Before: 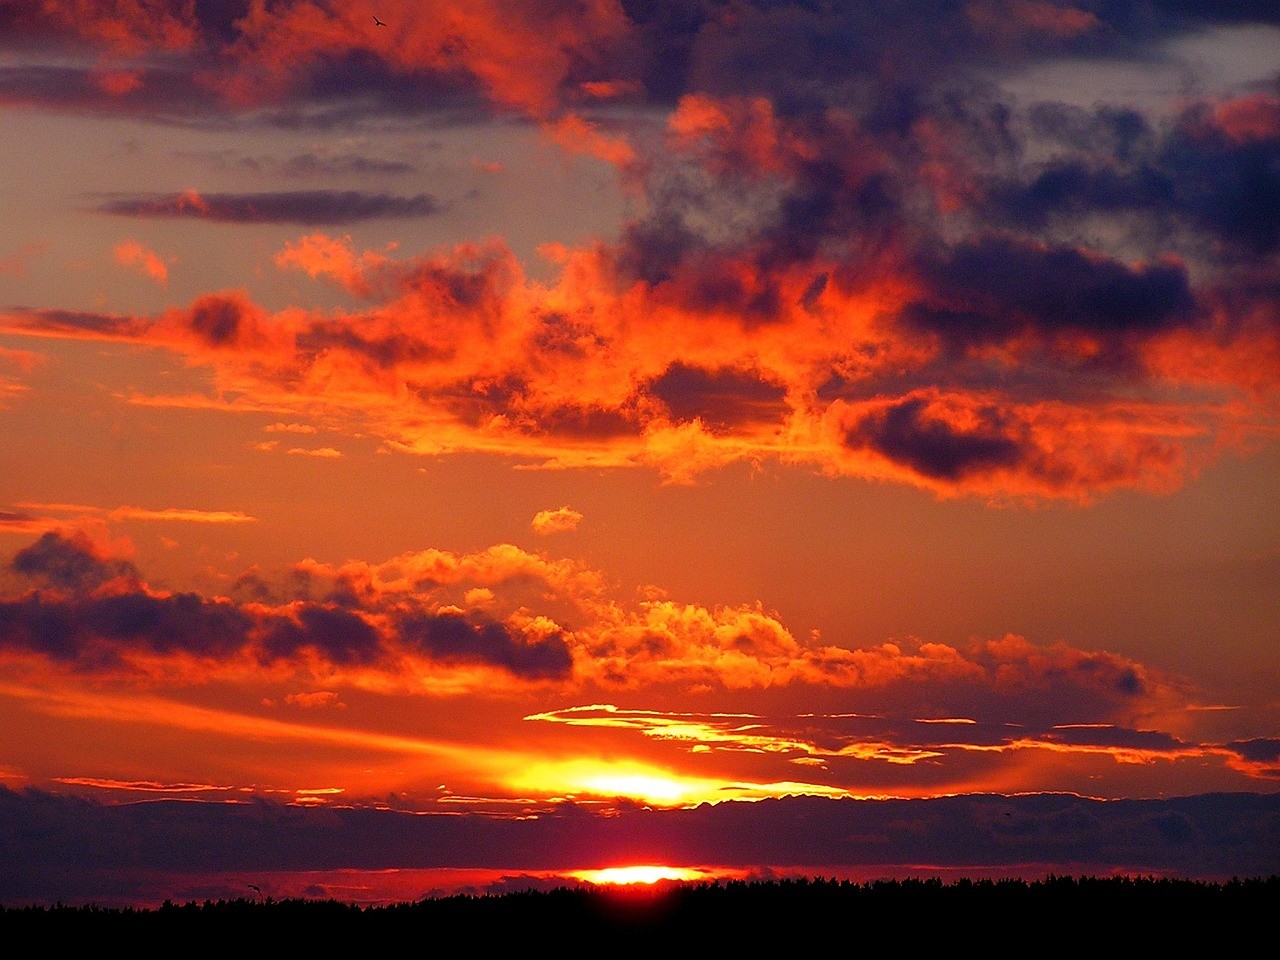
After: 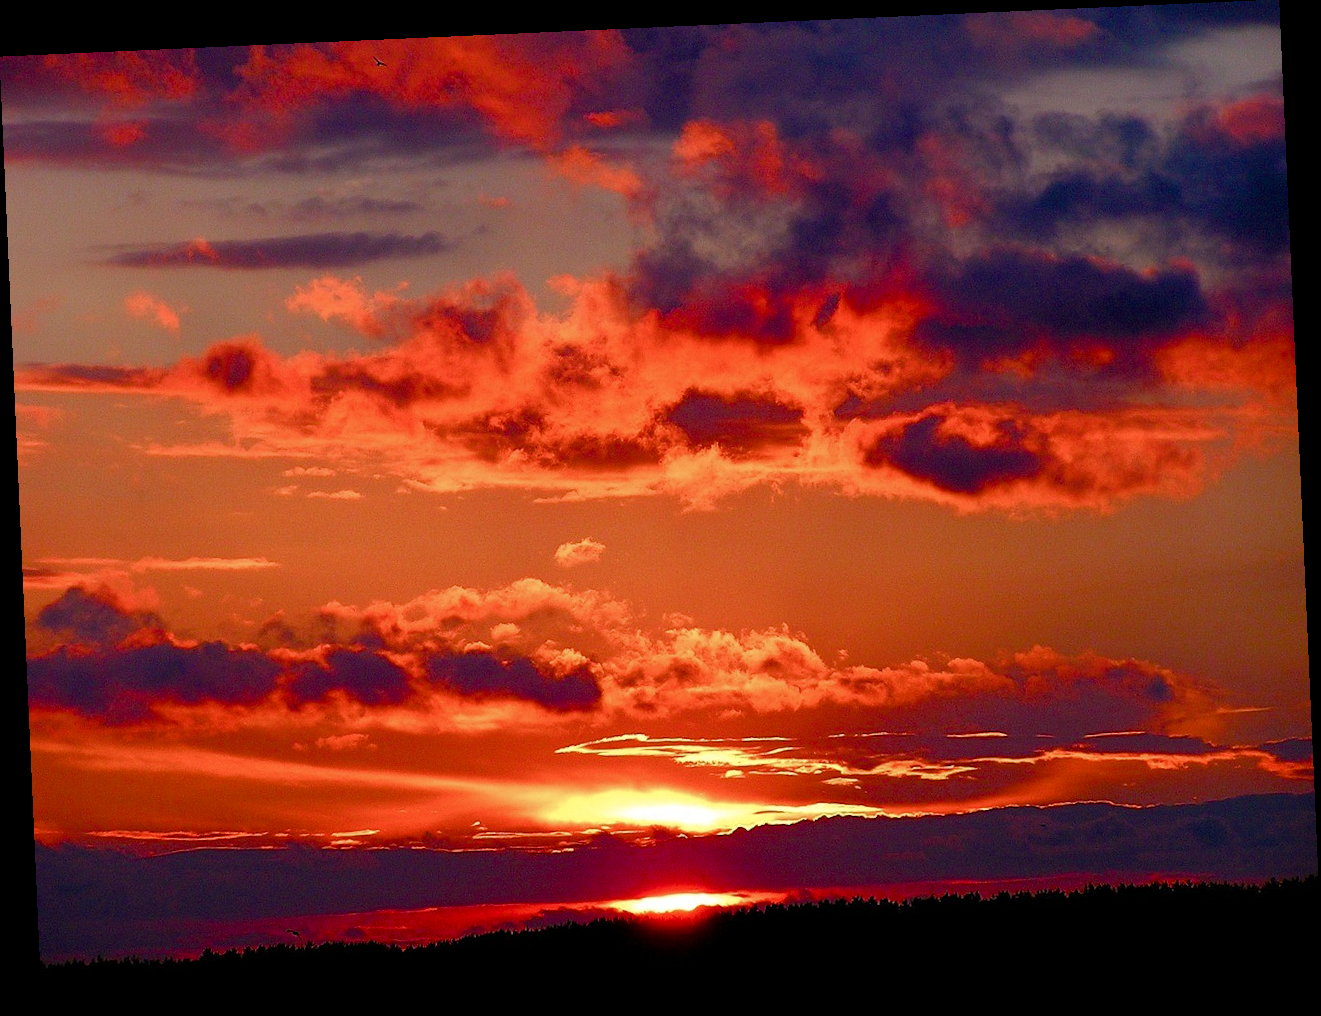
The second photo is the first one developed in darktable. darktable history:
rotate and perspective: rotation -2.56°, automatic cropping off
color balance rgb: perceptual saturation grading › global saturation 20%, perceptual saturation grading › highlights -50%, perceptual saturation grading › shadows 30%
